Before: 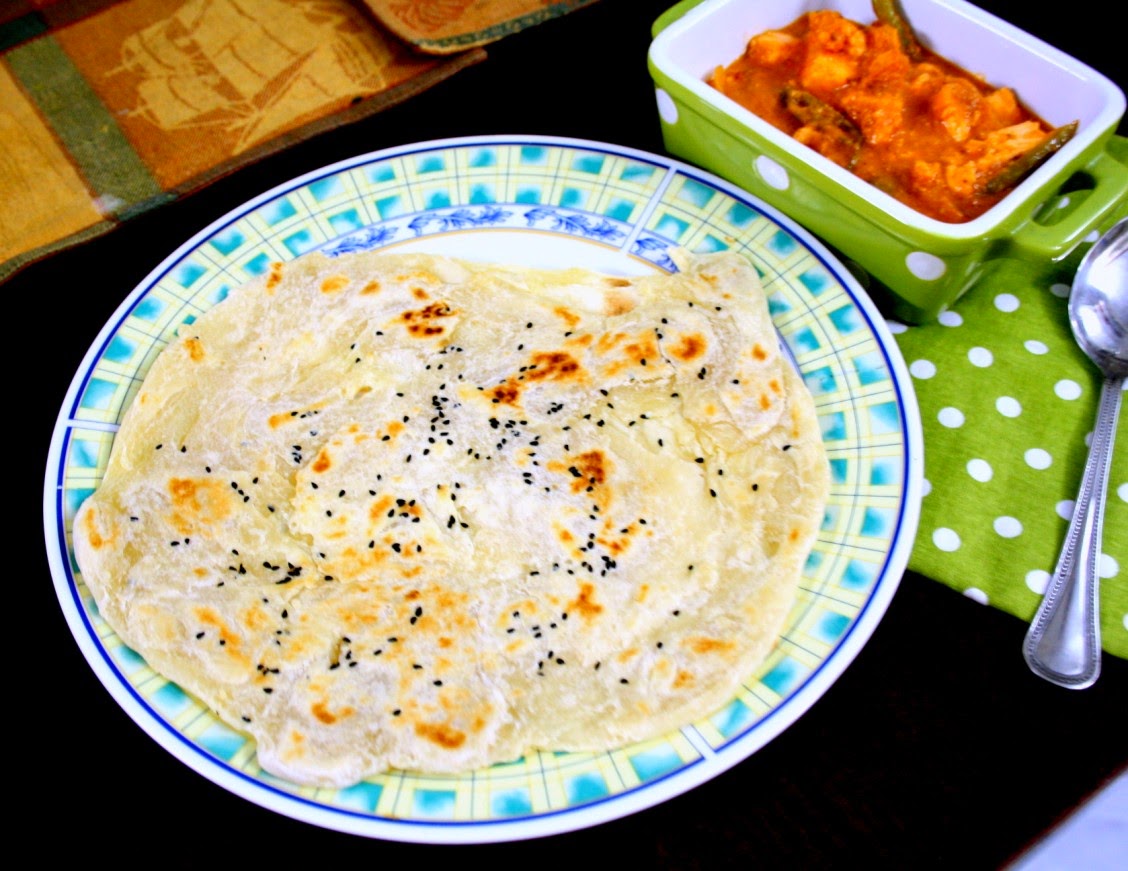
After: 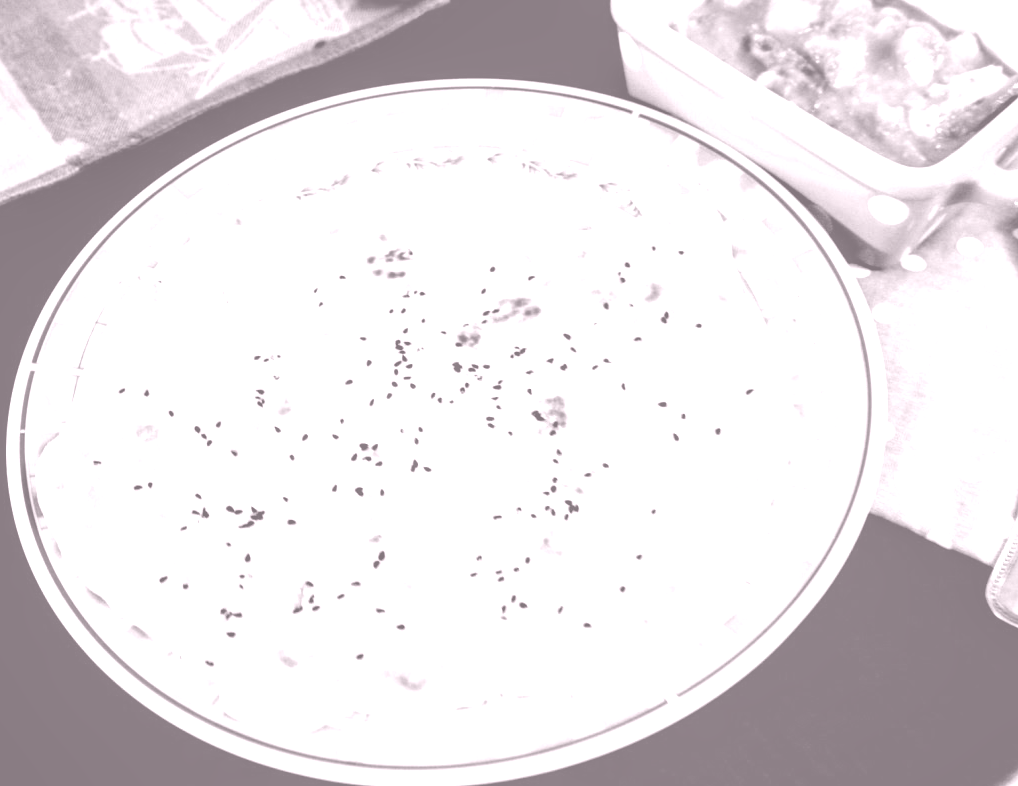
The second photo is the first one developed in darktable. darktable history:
local contrast: on, module defaults
crop: left 3.305%, top 6.436%, right 6.389%, bottom 3.258%
velvia: on, module defaults
colorize: hue 25.2°, saturation 83%, source mix 82%, lightness 79%, version 1
